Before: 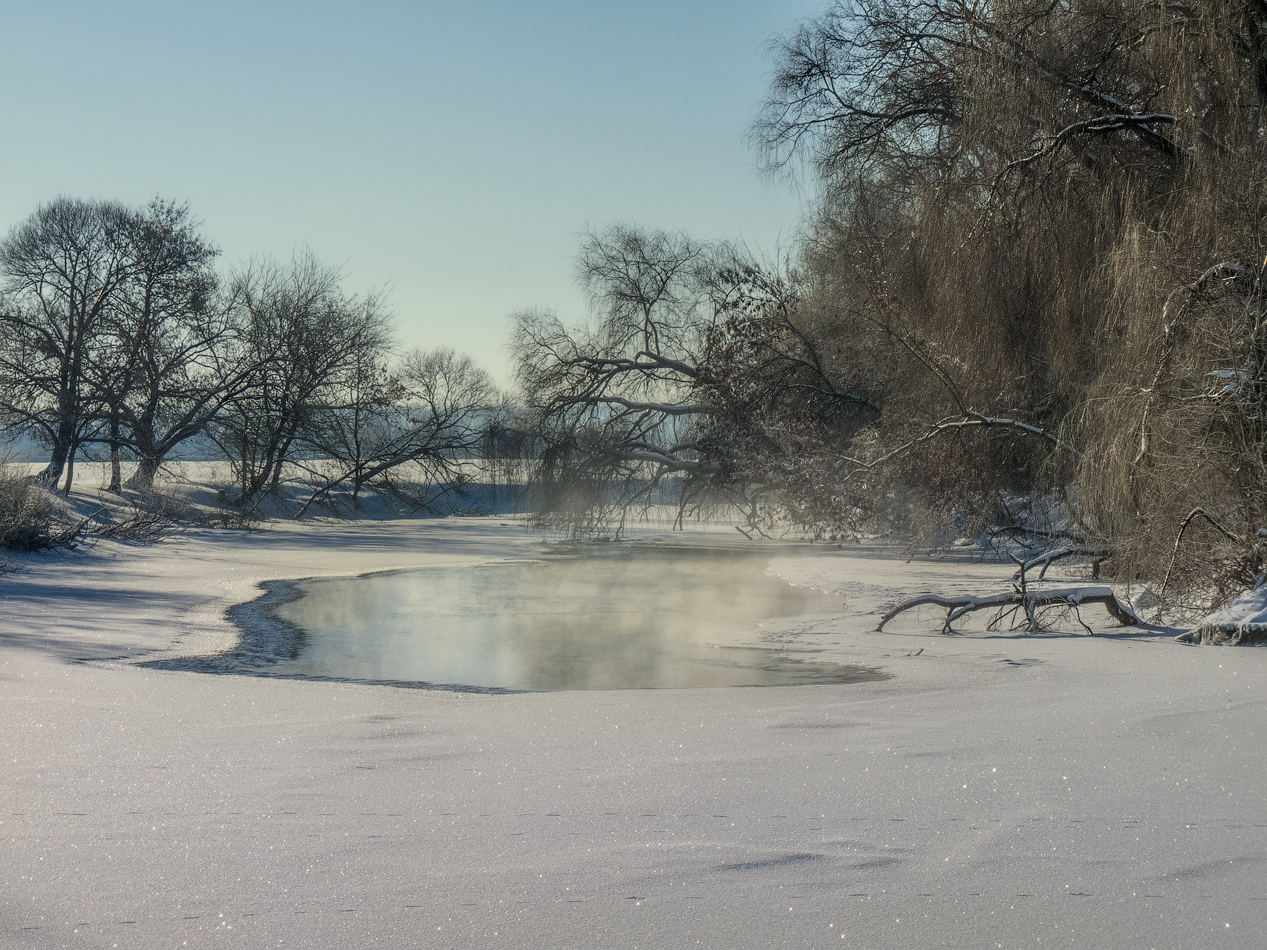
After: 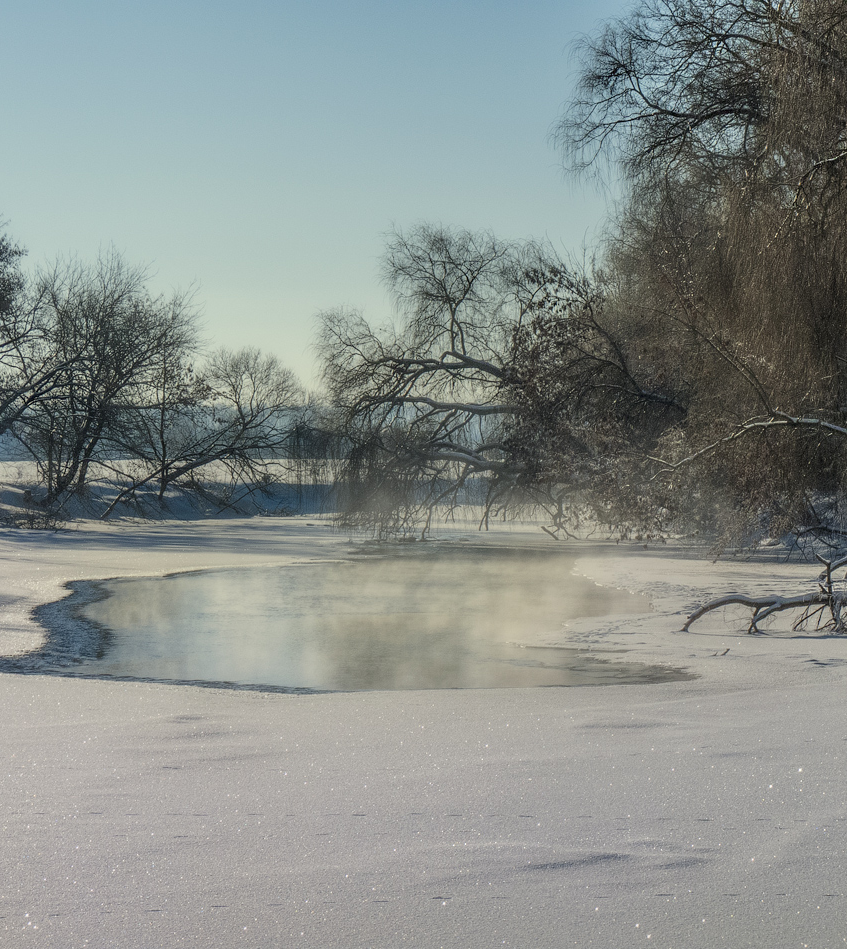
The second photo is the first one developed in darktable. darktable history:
crop and rotate: left 15.321%, right 17.825%
exposure: compensate highlight preservation false
